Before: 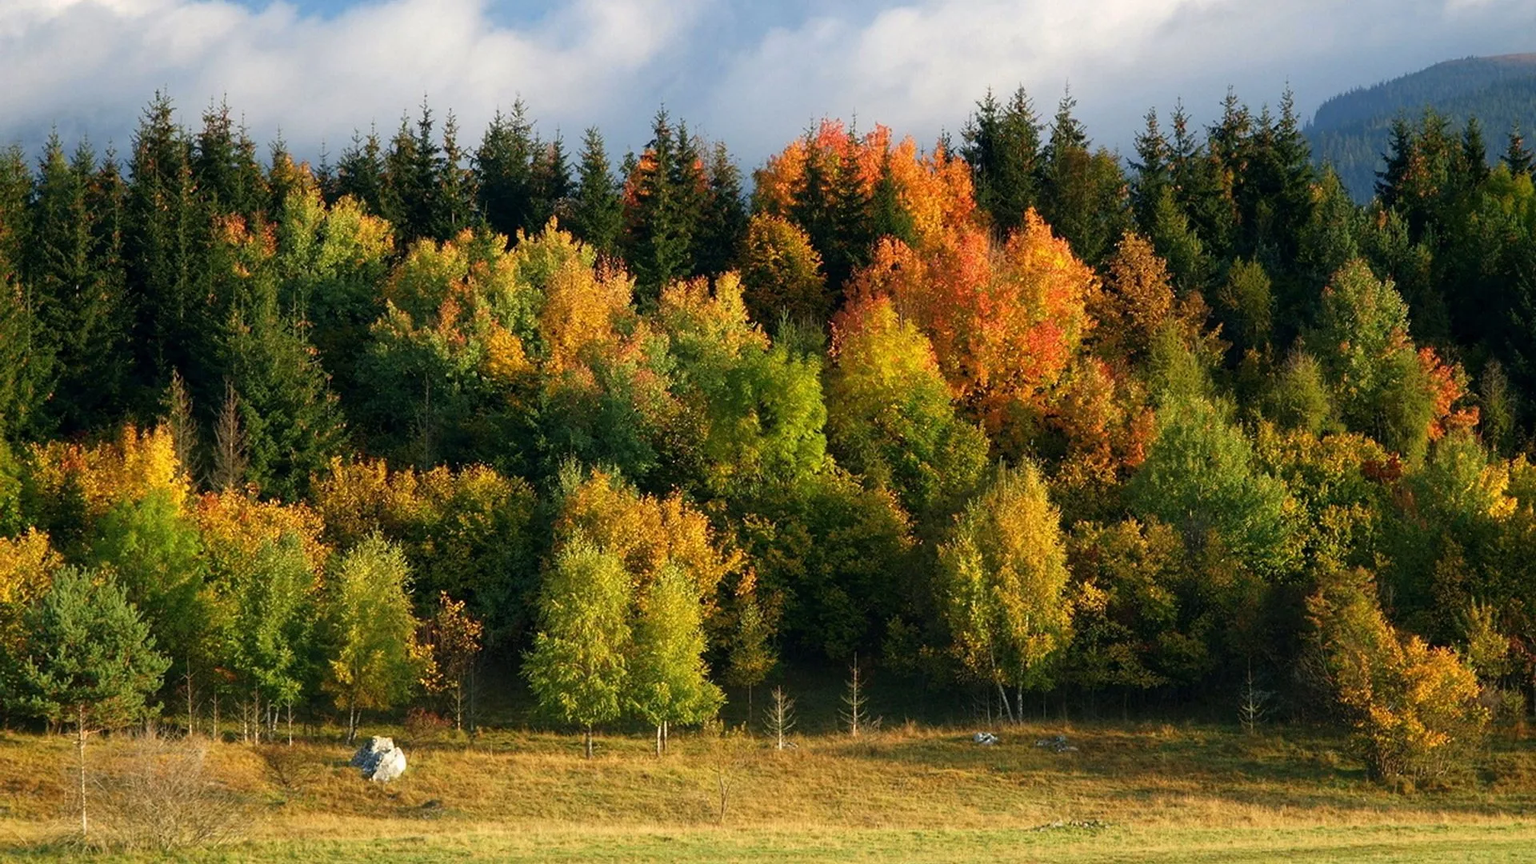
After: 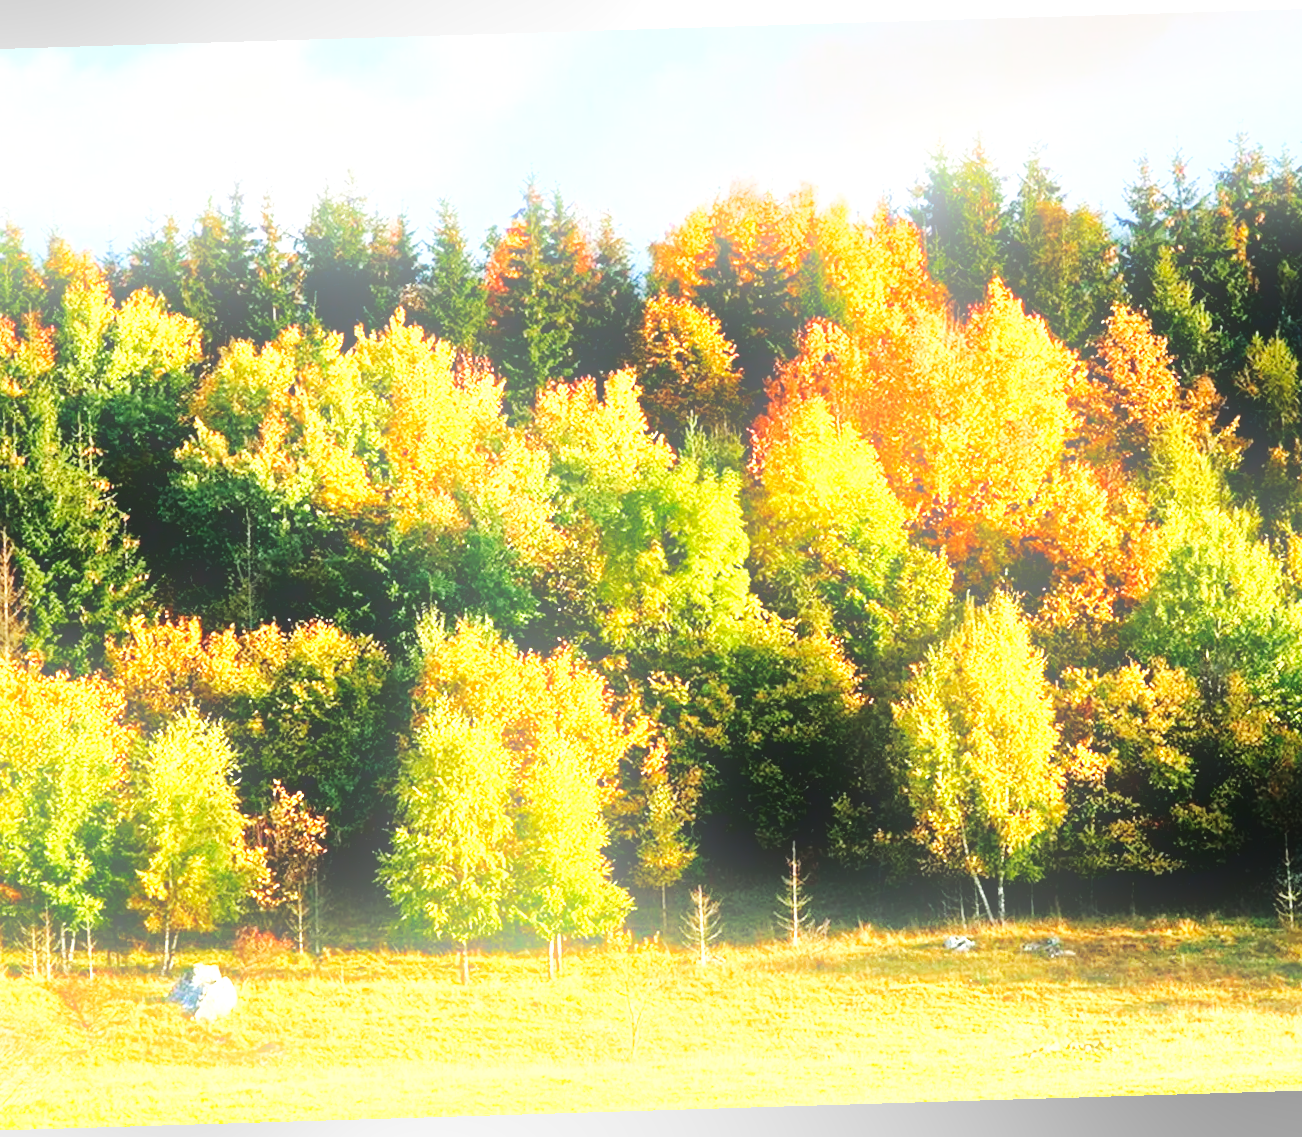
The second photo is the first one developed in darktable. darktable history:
exposure: black level correction 0.001, exposure 1.3 EV, compensate highlight preservation false
base curve: curves: ch0 [(0, 0) (0.036, 0.025) (0.121, 0.166) (0.206, 0.329) (0.605, 0.79) (1, 1)], preserve colors none
local contrast: mode bilateral grid, contrast 44, coarseness 69, detail 214%, midtone range 0.2
bloom: threshold 82.5%, strength 16.25%
tone equalizer: -8 EV -0.417 EV, -7 EV -0.389 EV, -6 EV -0.333 EV, -5 EV -0.222 EV, -3 EV 0.222 EV, -2 EV 0.333 EV, -1 EV 0.389 EV, +0 EV 0.417 EV, edges refinement/feathering 500, mask exposure compensation -1.57 EV, preserve details no
crop and rotate: left 15.446%, right 17.836%
rotate and perspective: rotation -1.75°, automatic cropping off
